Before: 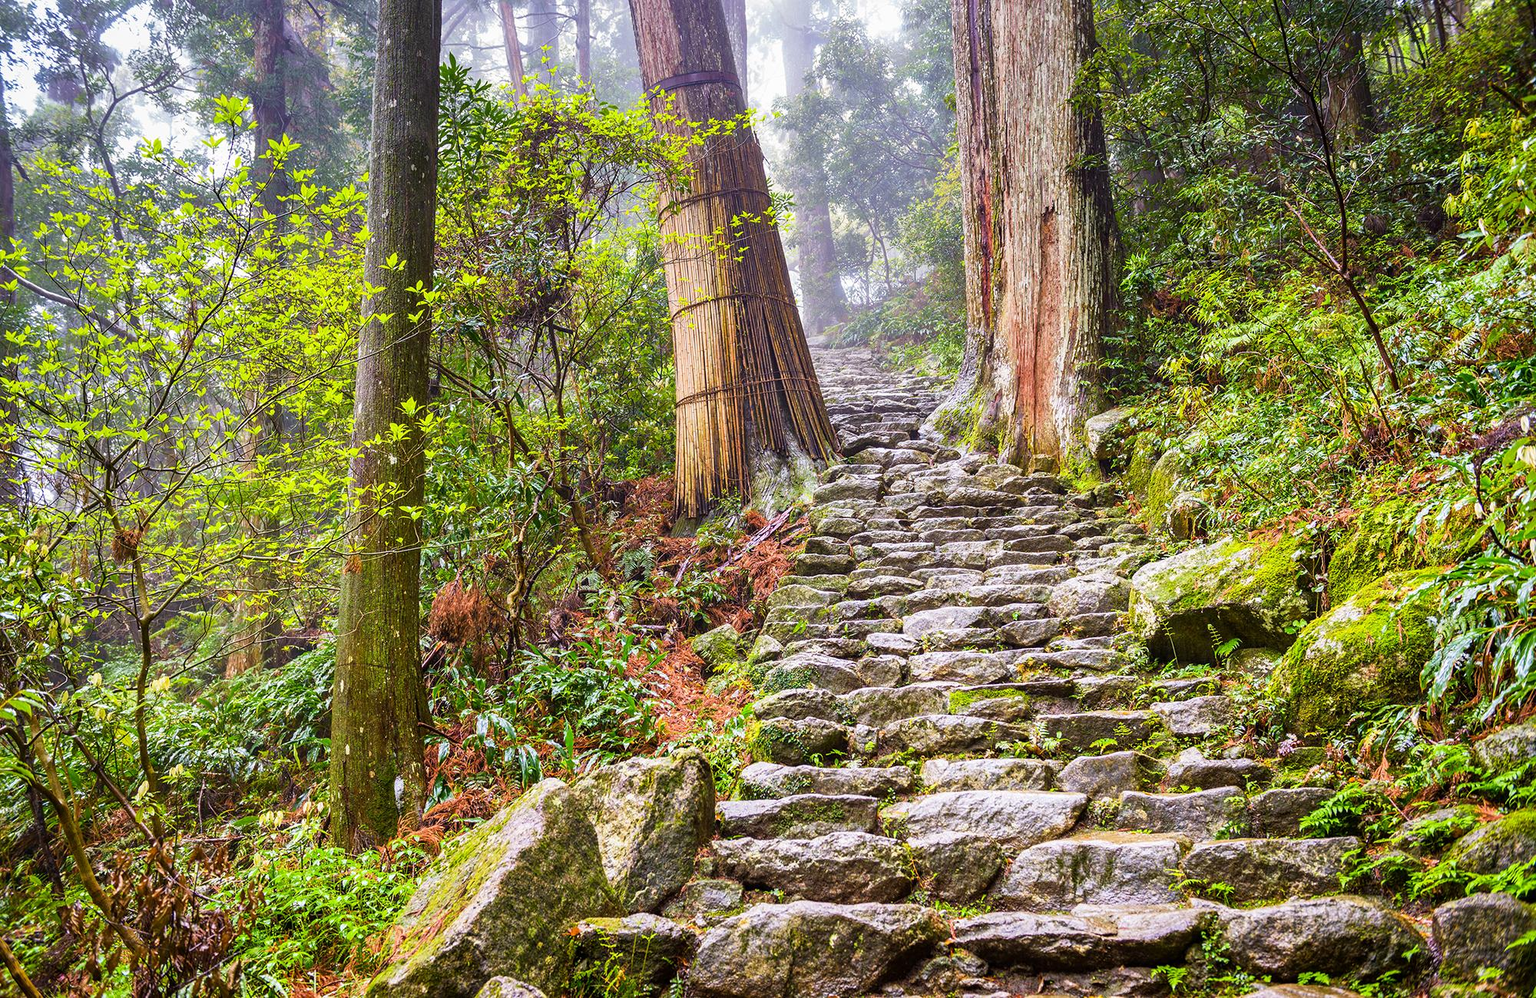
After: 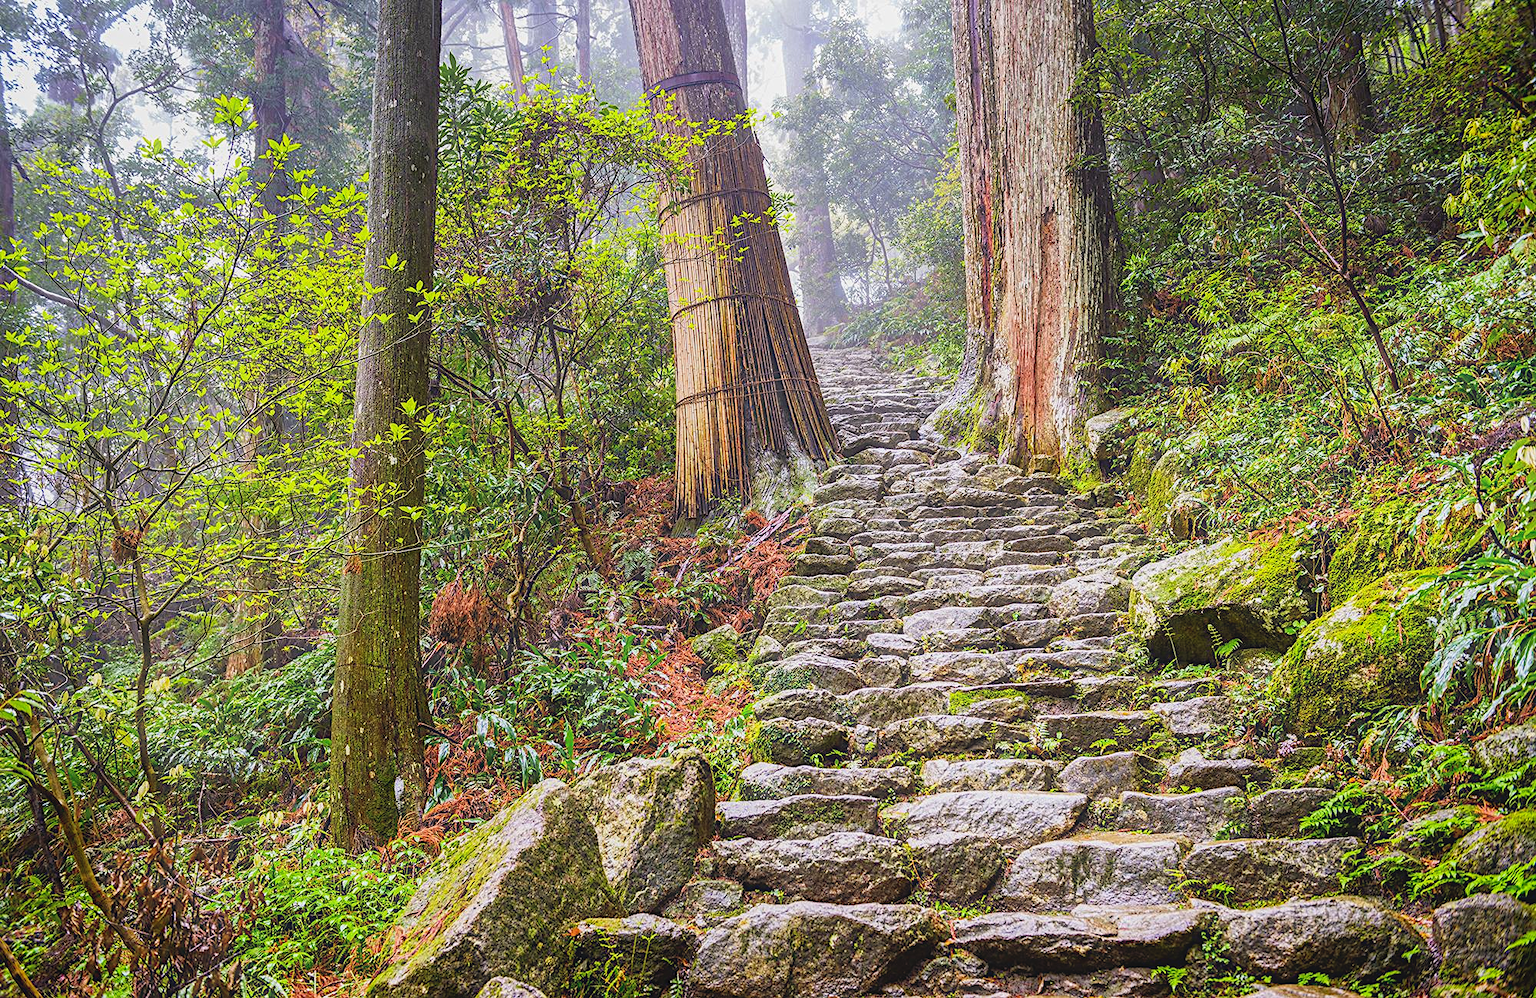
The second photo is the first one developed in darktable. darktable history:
diffuse or sharpen "sharpen demosaicing: AA filter": edge sensitivity 1, 1st order anisotropy 100%, 2nd order anisotropy 100%, 3rd order anisotropy 100%, 4th order anisotropy 100%, 1st order speed -25%, 2nd order speed -25%, 3rd order speed -25%, 4th order speed -25%
diffuse or sharpen "diffusion": radius span 77, 1st order speed 50%, 2nd order speed 50%, 3rd order speed 50%, 4th order speed 50% | blend: blend mode normal, opacity 19%; mask: uniform (no mask)
haze removal: strength -0.09, adaptive false
contrast equalizer "soft": y [[0.439, 0.44, 0.442, 0.457, 0.493, 0.498], [0.5 ×6], [0.5 ×6], [0 ×6], [0 ×6]], mix 0.76
